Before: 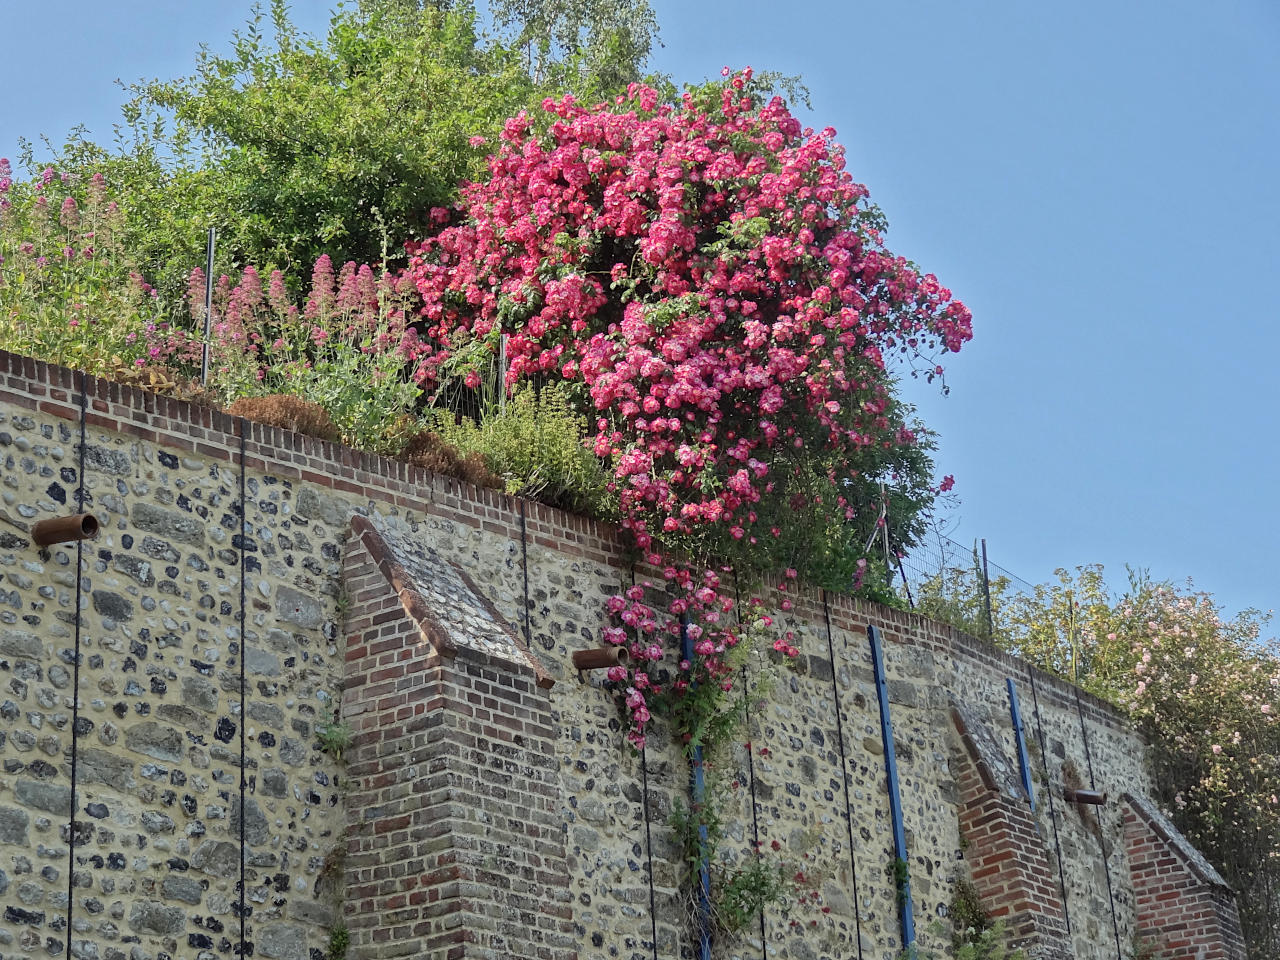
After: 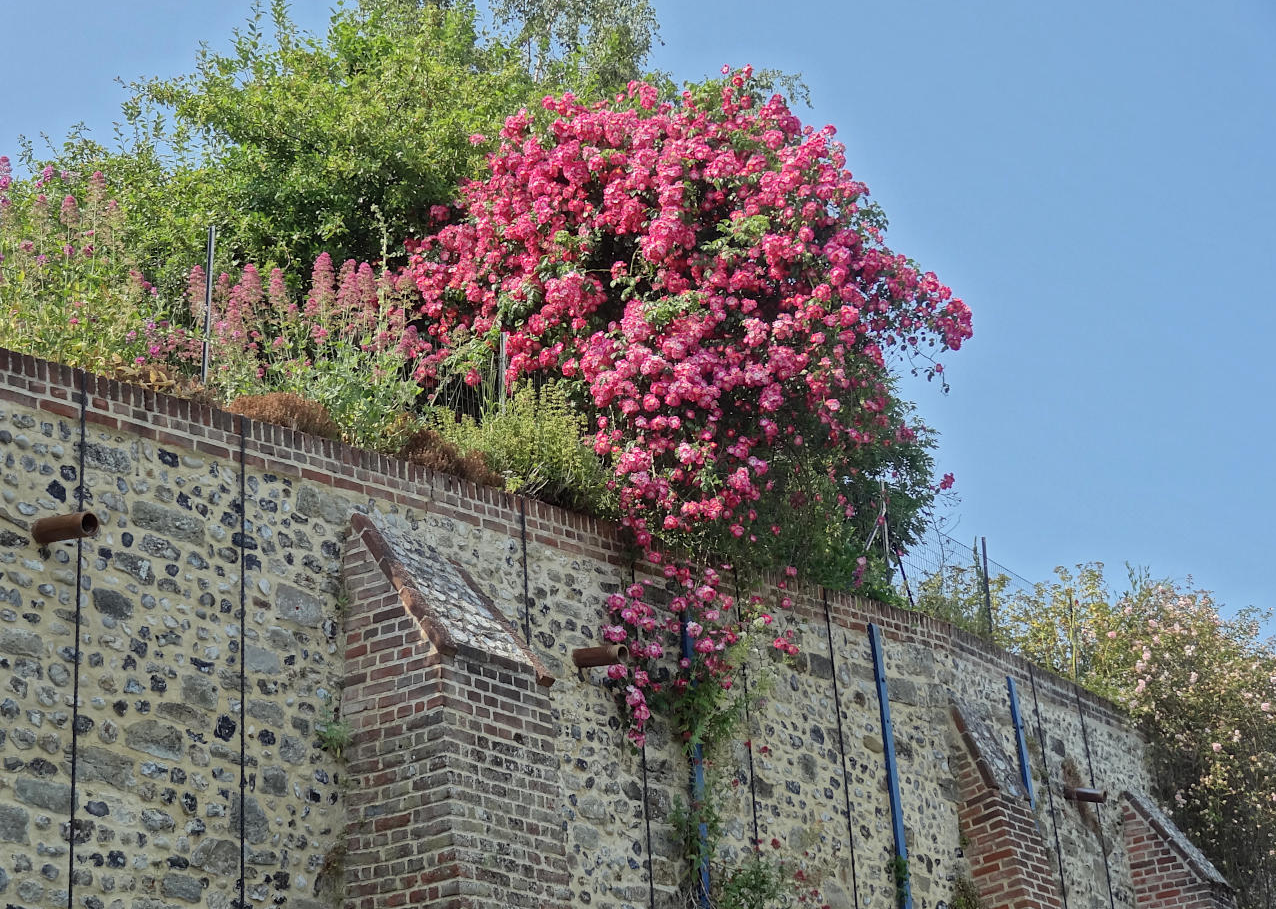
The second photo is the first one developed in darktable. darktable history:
crop: top 0.277%, right 0.264%, bottom 5.035%
